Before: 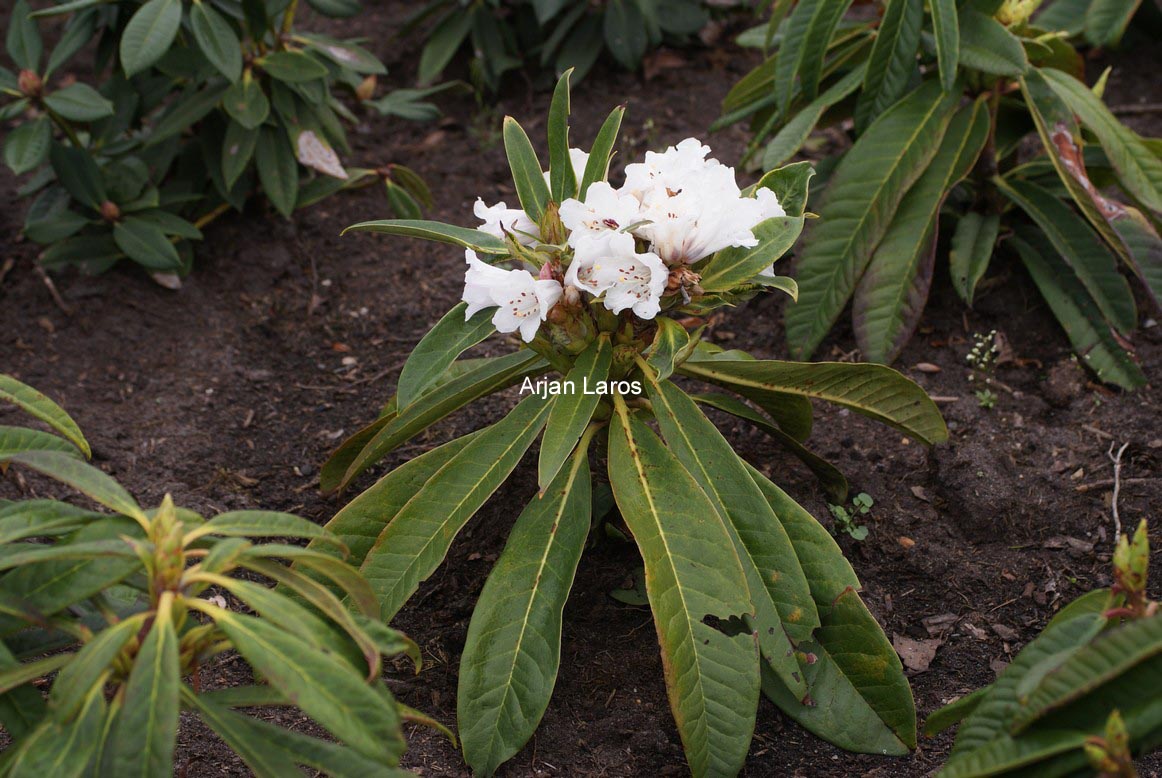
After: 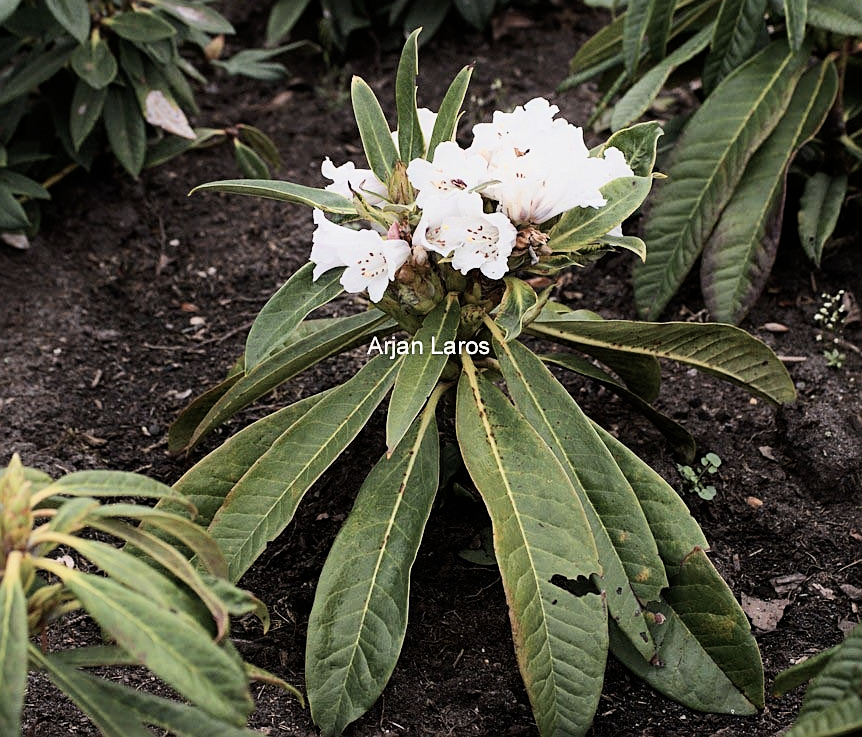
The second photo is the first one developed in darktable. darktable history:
exposure: exposure 0.64 EV, compensate highlight preservation false
sharpen: on, module defaults
filmic rgb: black relative exposure -7.65 EV, white relative exposure 4.56 EV, hardness 3.61, color science v6 (2022)
tone equalizer: -8 EV -0.417 EV, -7 EV -0.389 EV, -6 EV -0.333 EV, -5 EV -0.222 EV, -3 EV 0.222 EV, -2 EV 0.333 EV, -1 EV 0.389 EV, +0 EV 0.417 EV, edges refinement/feathering 500, mask exposure compensation -1.57 EV, preserve details no
crop and rotate: left 13.15%, top 5.251%, right 12.609%
contrast brightness saturation: contrast 0.1, saturation -0.3
